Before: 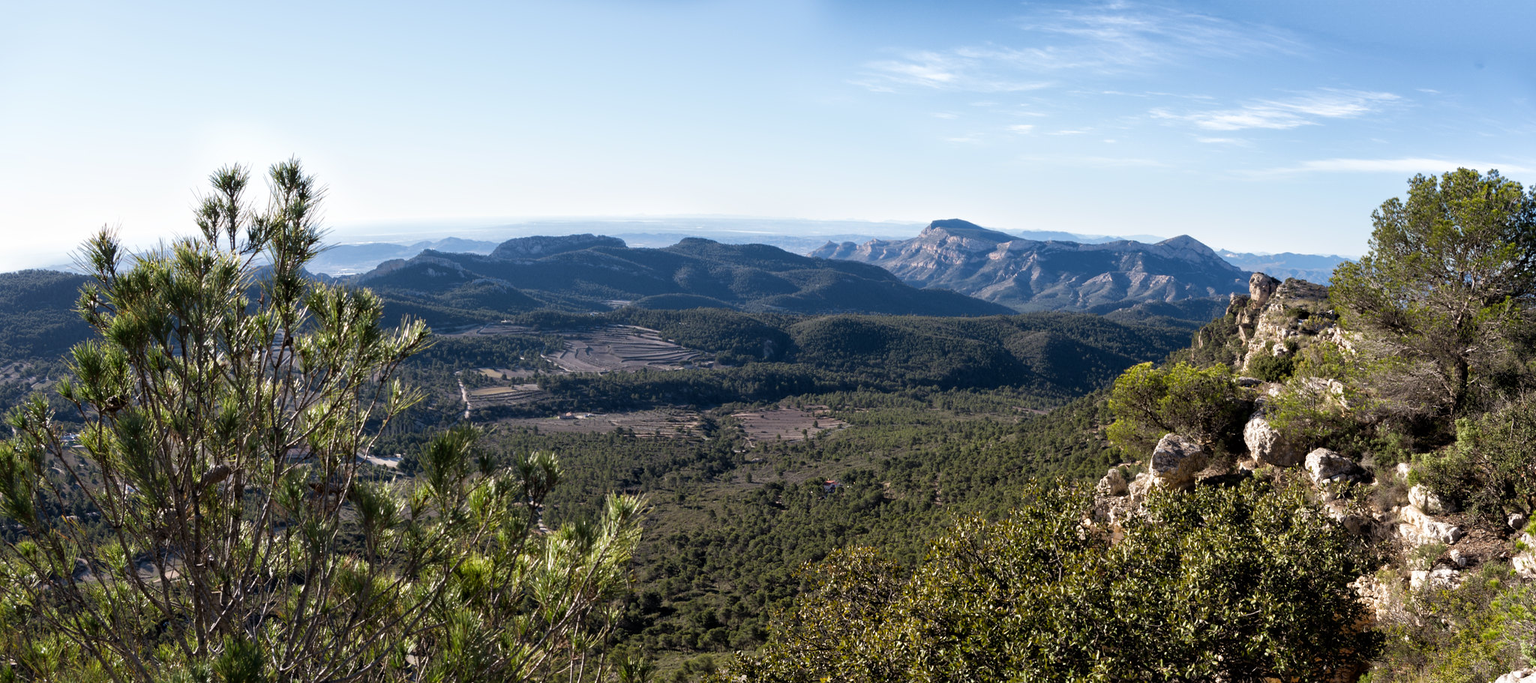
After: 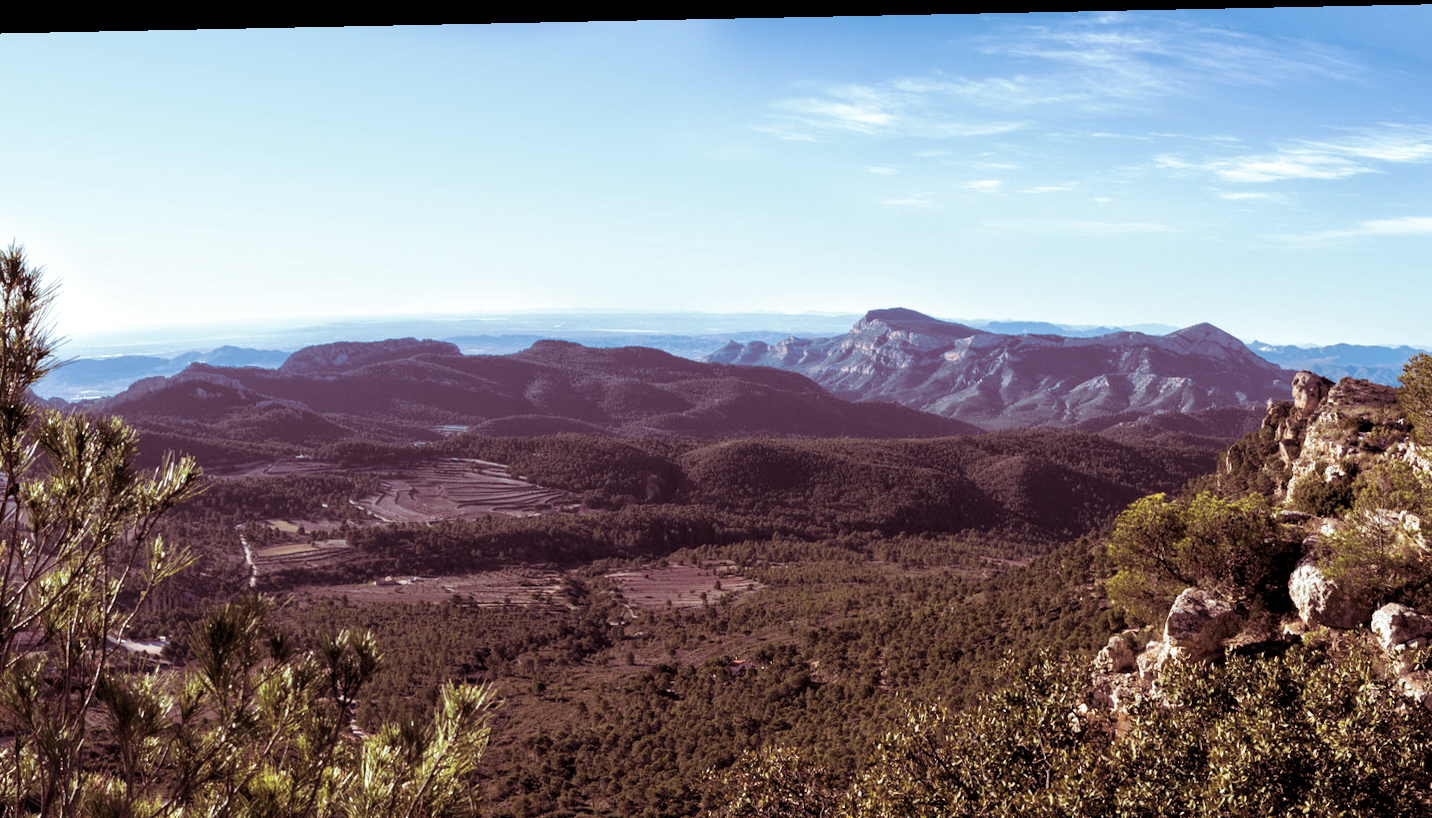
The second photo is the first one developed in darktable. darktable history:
crop: left 18.479%, right 12.2%, bottom 13.971%
local contrast: highlights 100%, shadows 100%, detail 120%, midtone range 0.2
split-toning: highlights › hue 180°
velvia: on, module defaults
rotate and perspective: rotation -1.17°, automatic cropping off
